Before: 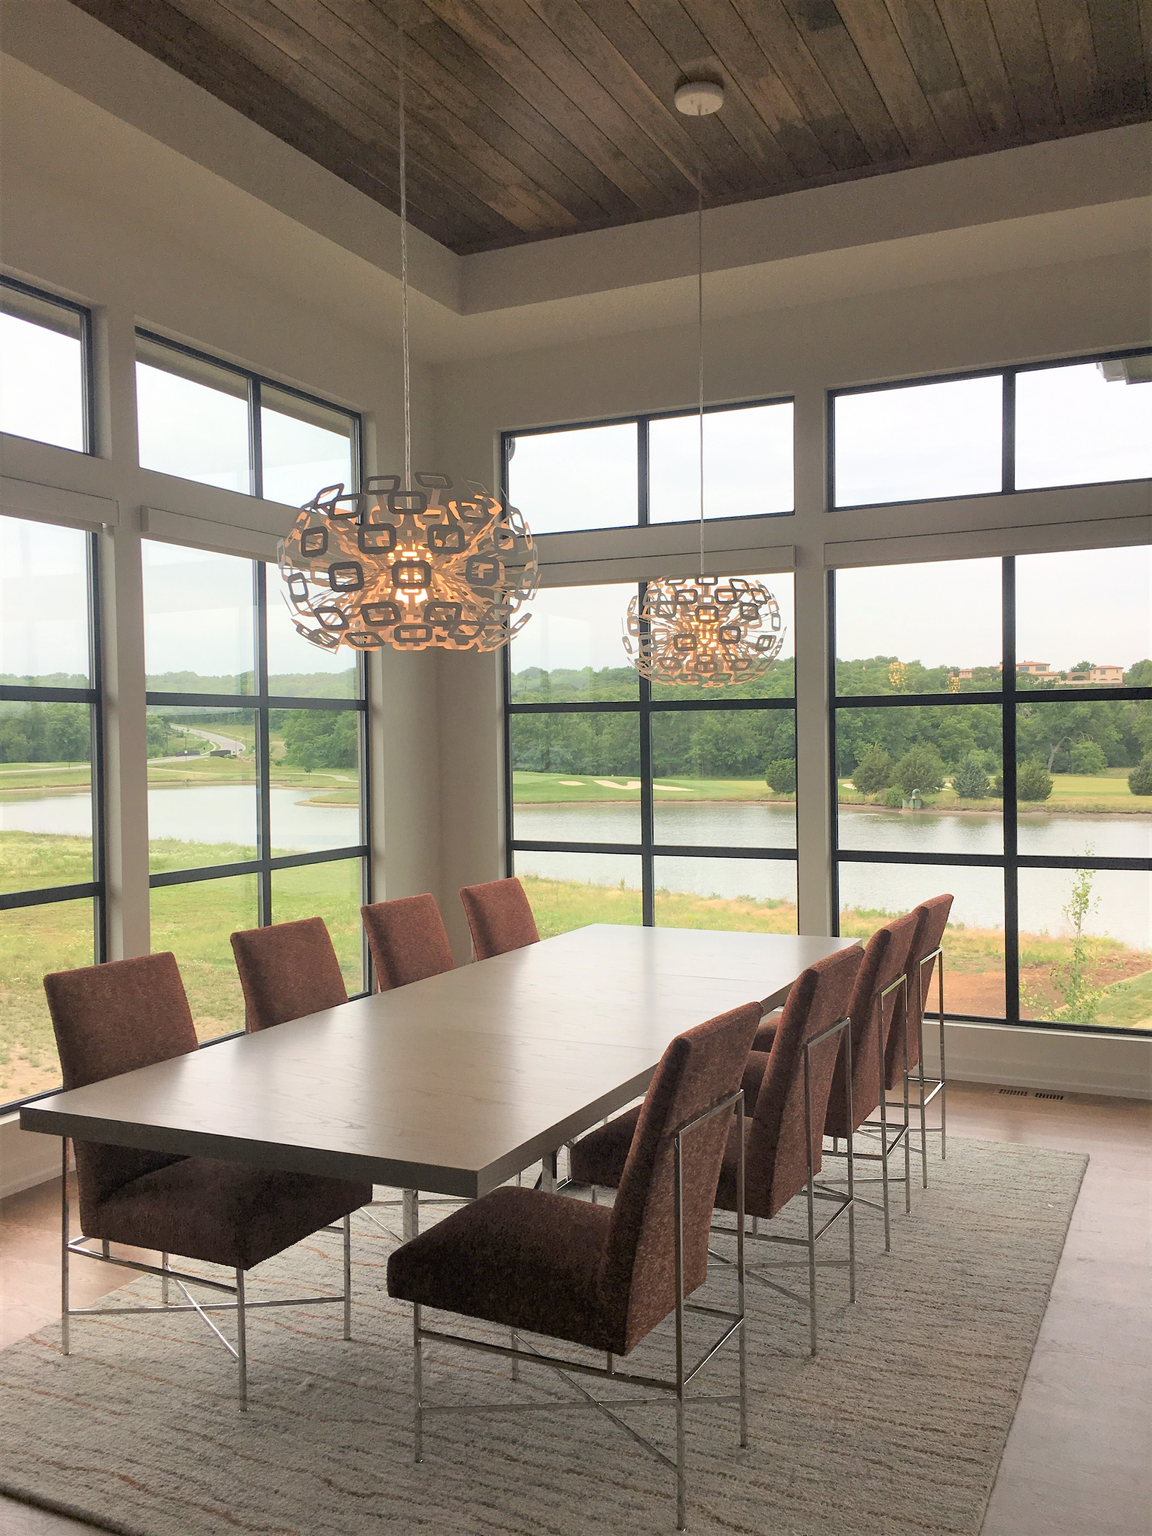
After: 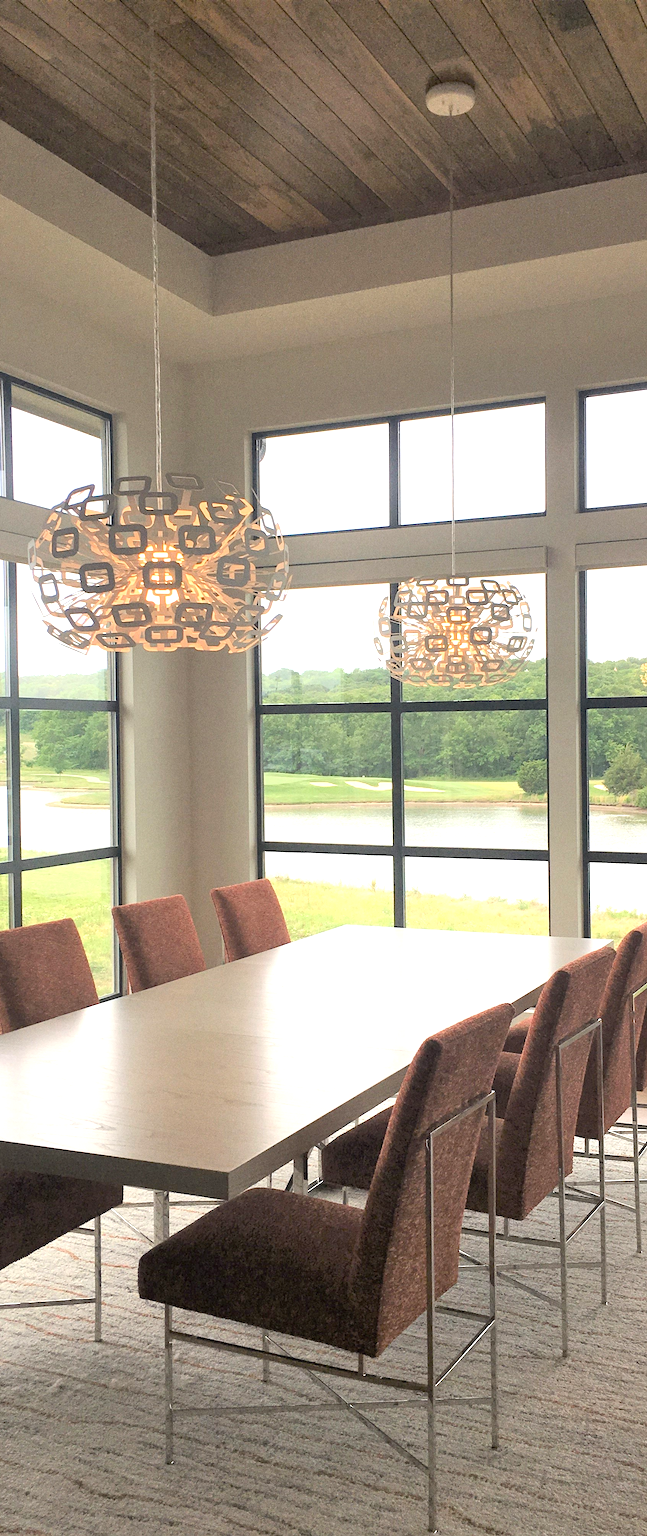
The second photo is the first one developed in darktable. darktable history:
exposure: black level correction 0, exposure 0.7 EV, compensate exposure bias true, compensate highlight preservation false
crop: left 21.674%, right 22.086%
grain: on, module defaults
